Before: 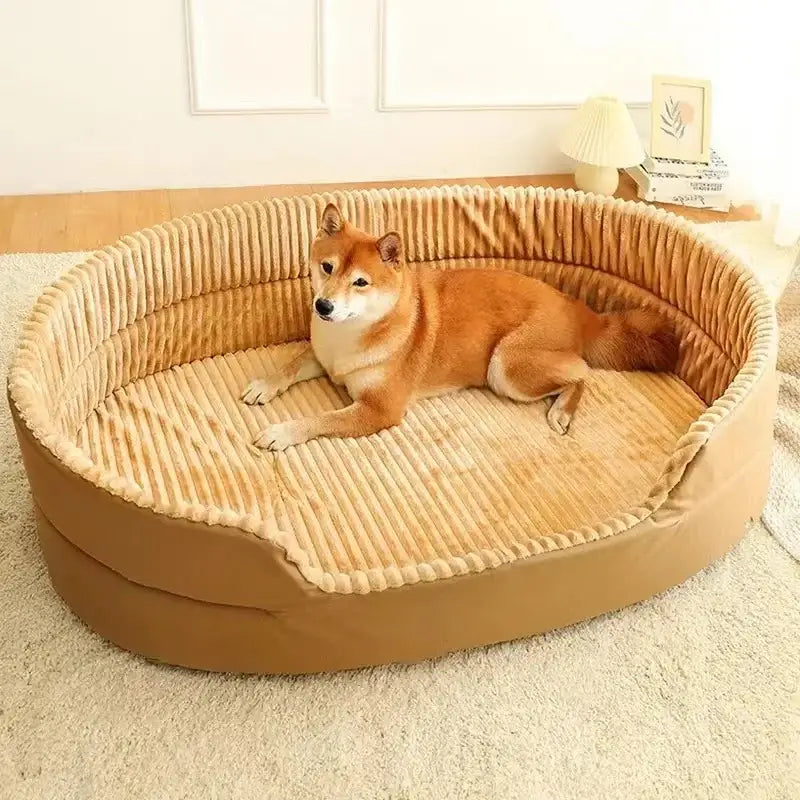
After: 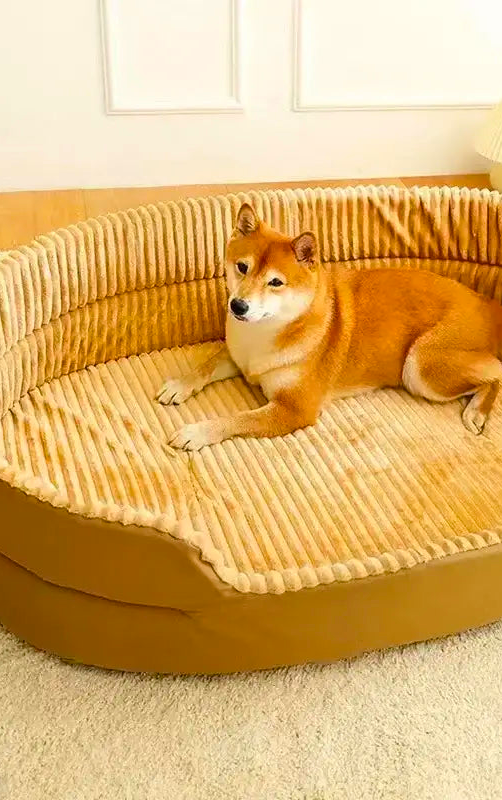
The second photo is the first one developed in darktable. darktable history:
crop: left 10.644%, right 26.528%
color balance rgb: perceptual saturation grading › global saturation 20%, global vibrance 20%
